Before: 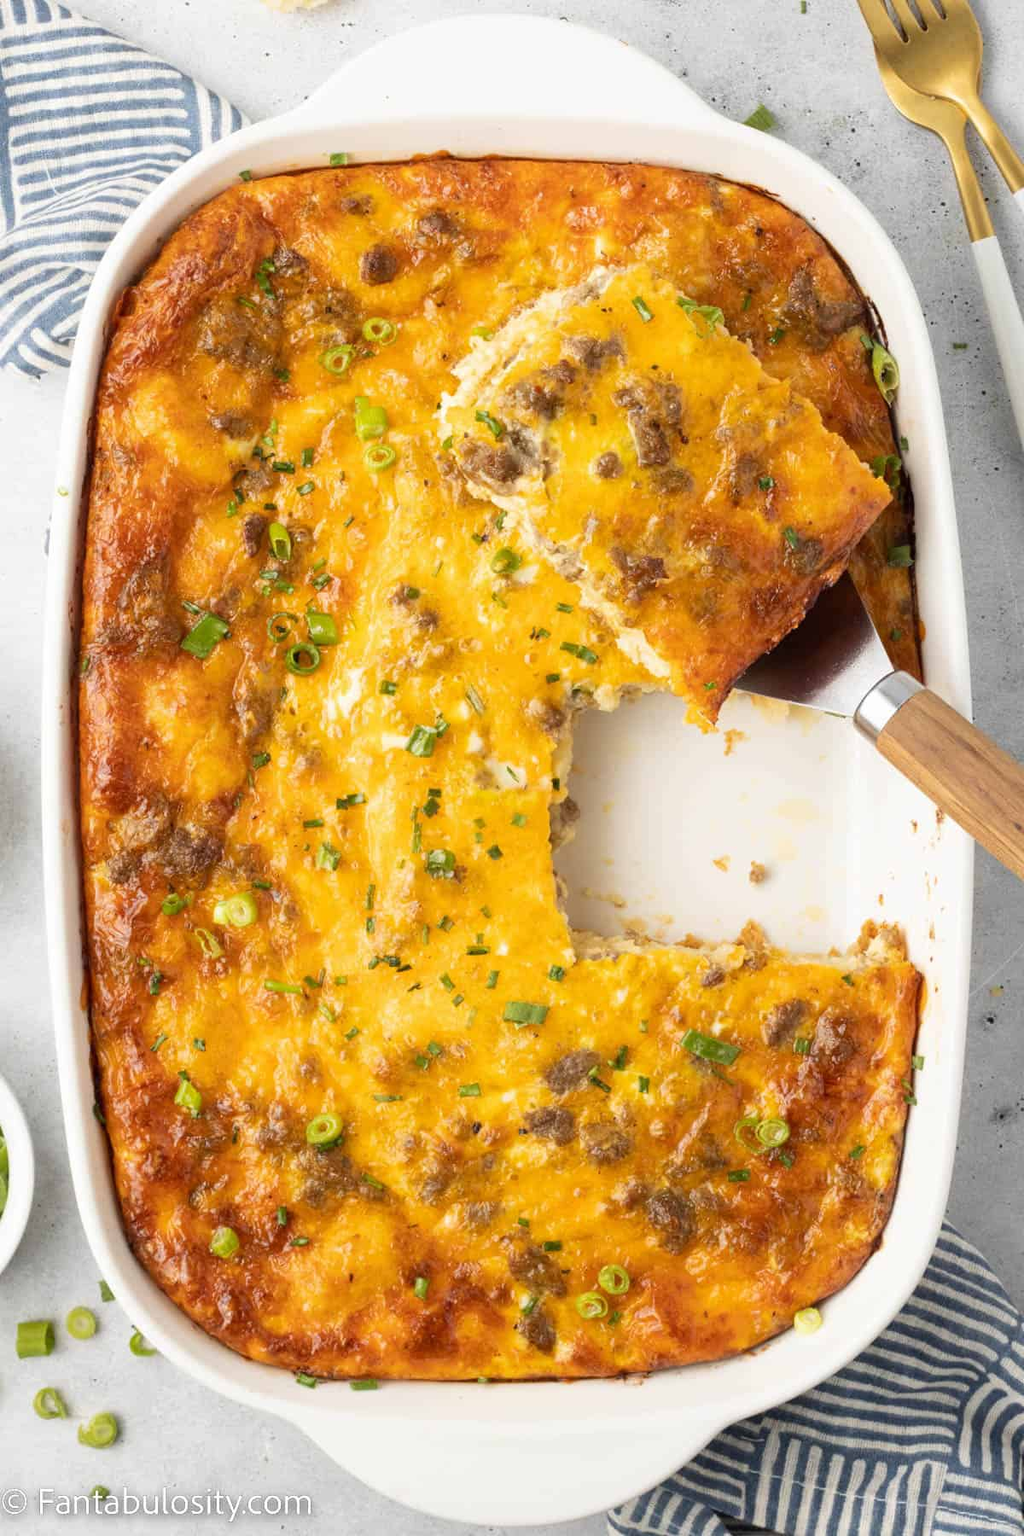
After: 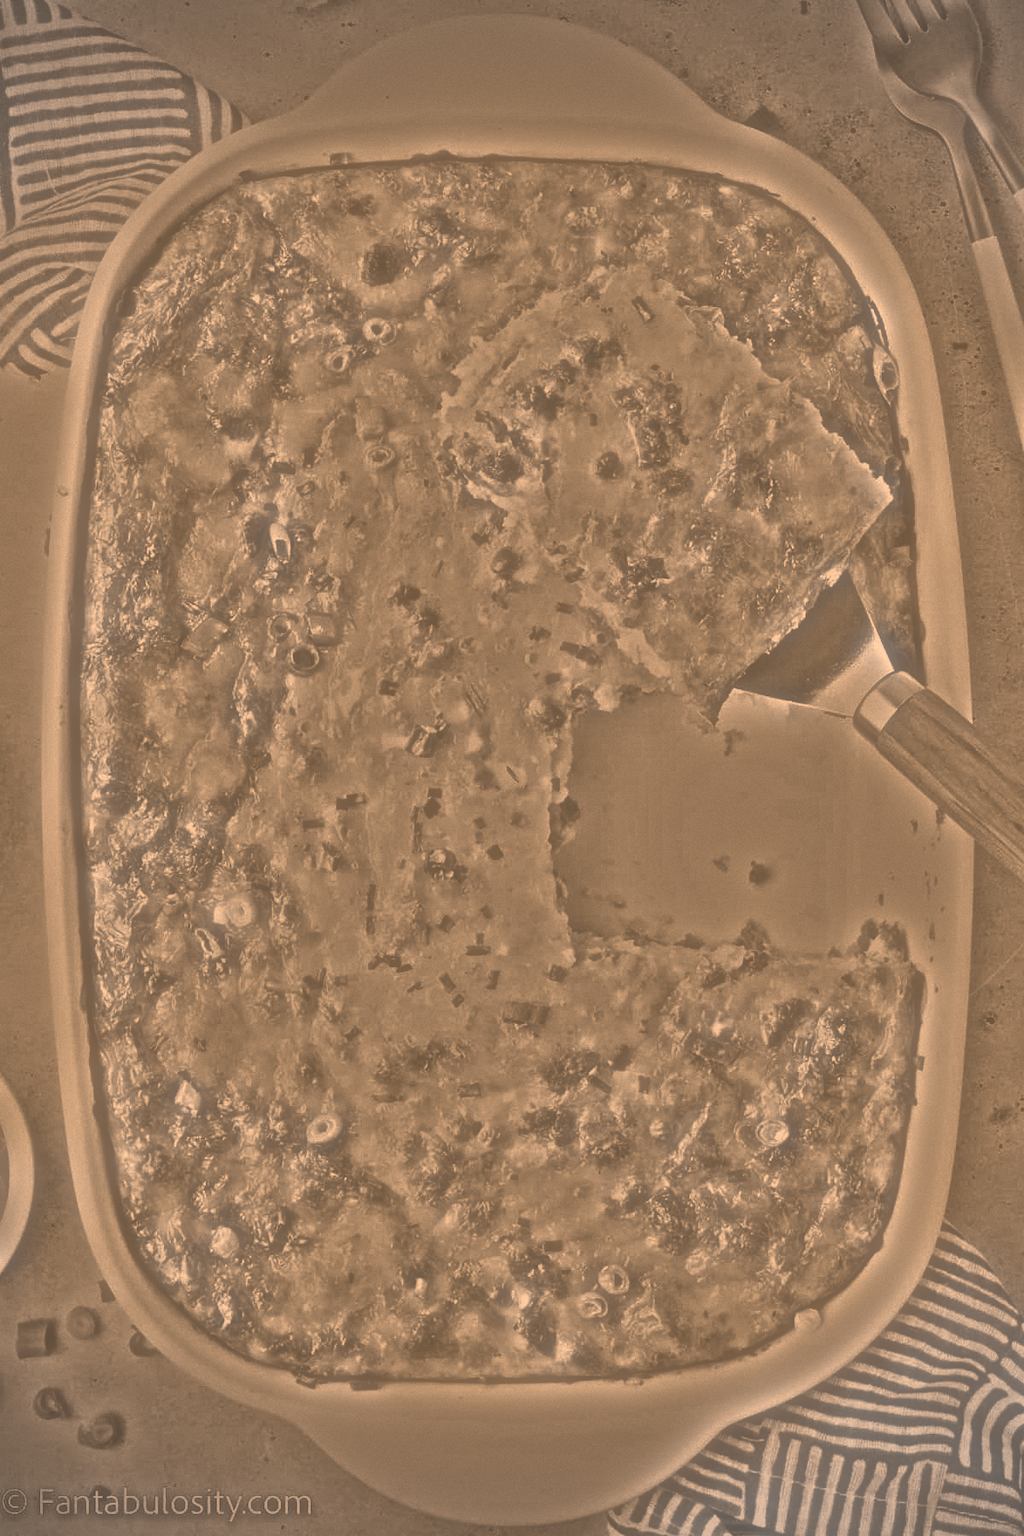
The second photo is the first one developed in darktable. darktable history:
soften: on, module defaults
grain: mid-tones bias 0% | blend: blend mode normal, opacity 55%; mask: uniform (no mask)
highpass: on, module defaults | blend: blend mode overlay, opacity 75%; mask: uniform (no mask)
vibrance: on, module defaults
local contrast: mode bilateral grid, contrast 20, coarseness 50, detail 120%, midtone range 0.2
vignetting: unbound false
color correction: highlights a* 17.94, highlights b* 35.39, shadows a* 1.48, shadows b* 6.42, saturation 1.01 | blend: blend mode normal bounded, opacity 46%; mask: uniform (no mask)
